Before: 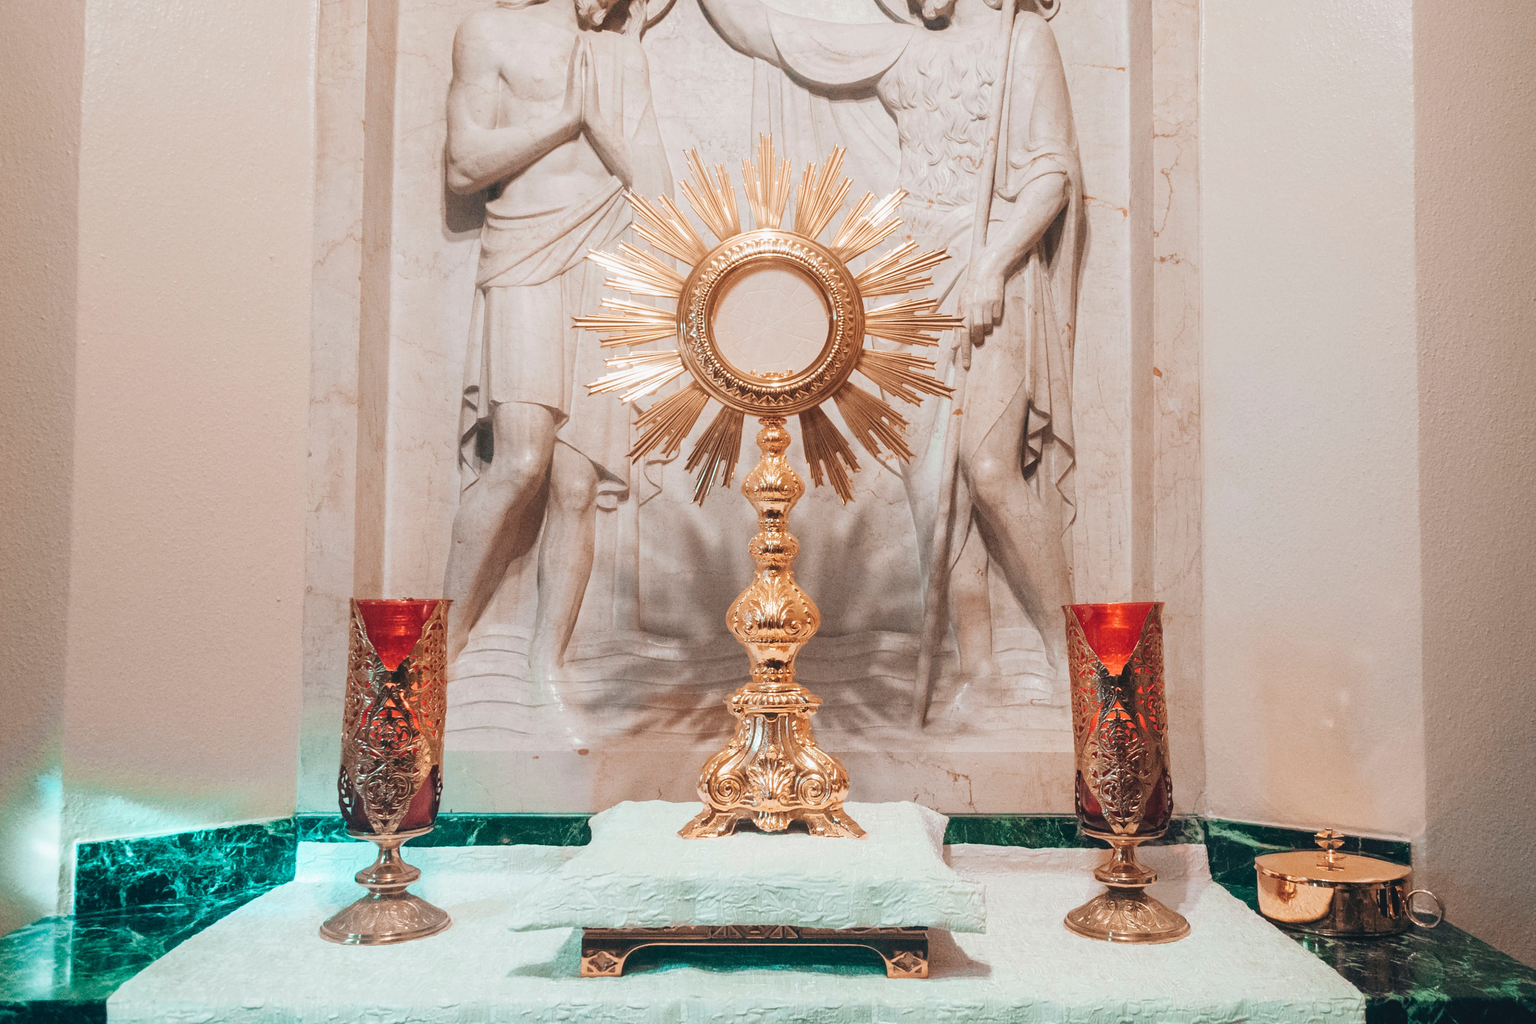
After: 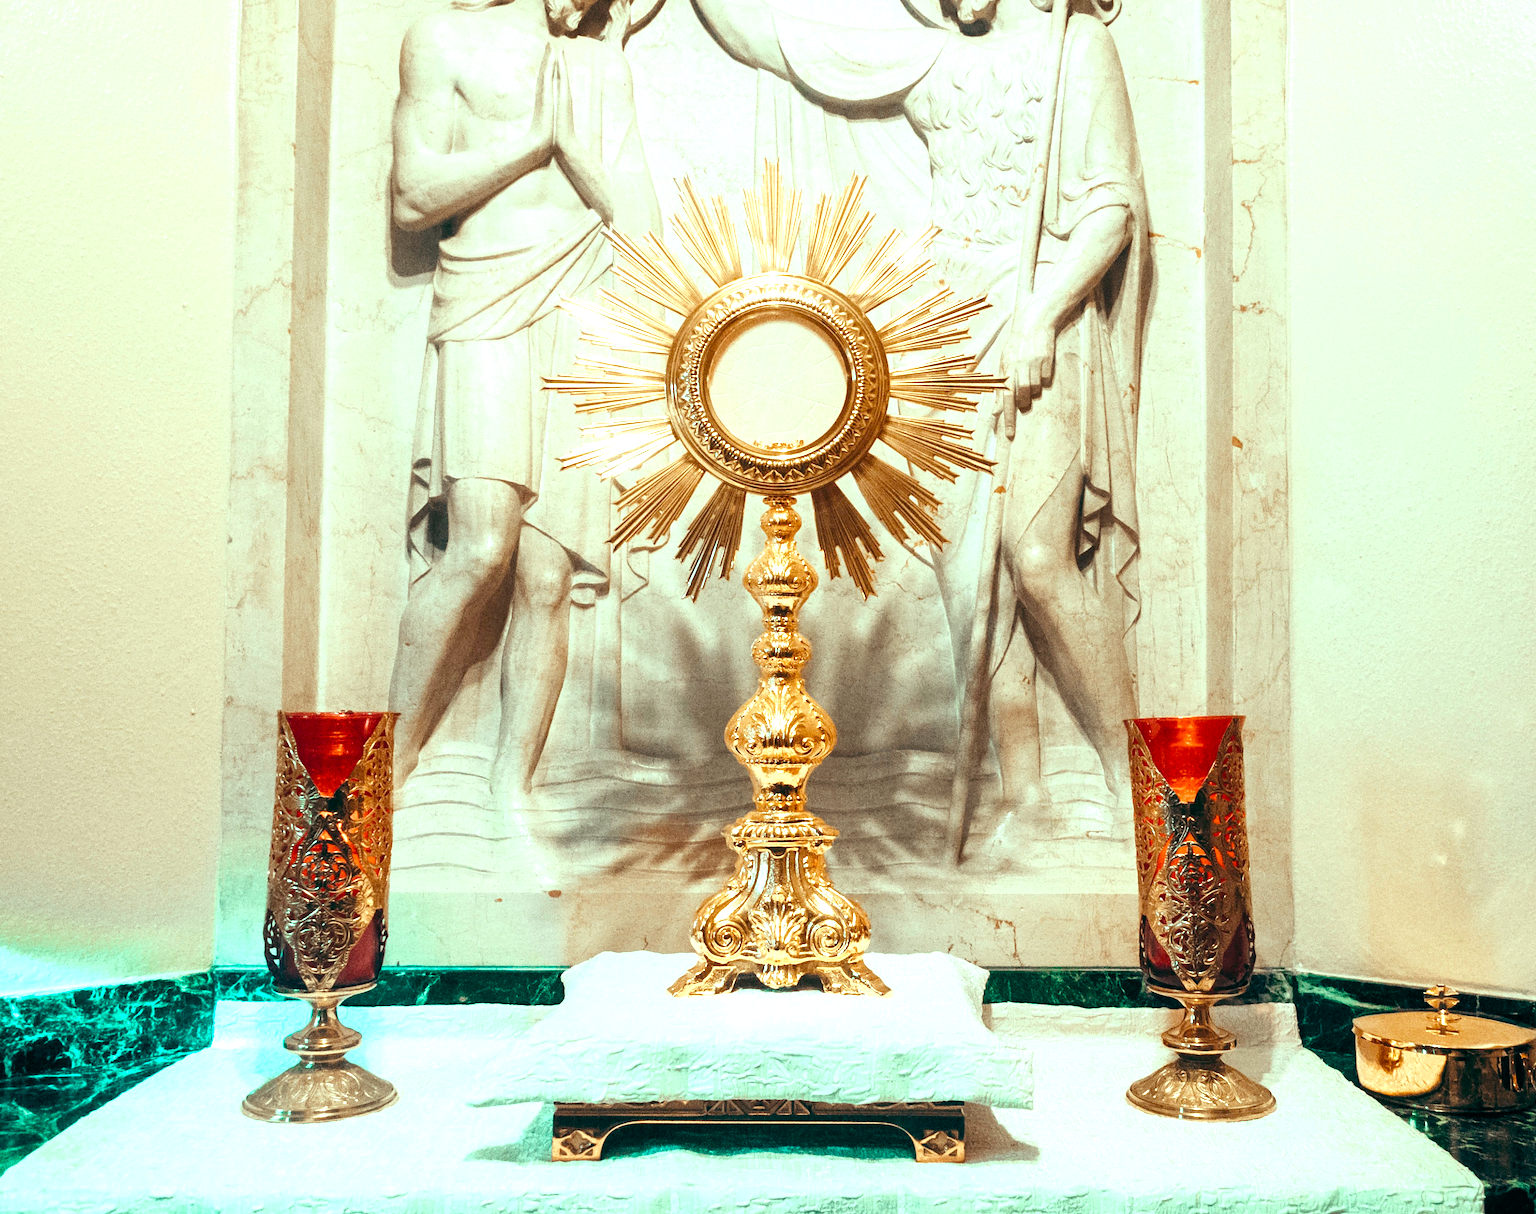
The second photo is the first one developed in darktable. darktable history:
exposure: black level correction 0.001, compensate highlight preservation false
color balance rgb: shadows lift › luminance -7.7%, shadows lift › chroma 2.13%, shadows lift › hue 165.27°, power › luminance -7.77%, power › chroma 1.1%, power › hue 215.88°, highlights gain › luminance 15.15%, highlights gain › chroma 7%, highlights gain › hue 125.57°, global offset › luminance -0.33%, global offset › chroma 0.11%, global offset › hue 165.27°, perceptual saturation grading › global saturation 24.42%, perceptual saturation grading › highlights -24.42%, perceptual saturation grading › mid-tones 24.42%, perceptual saturation grading › shadows 40%, perceptual brilliance grading › global brilliance -5%, perceptual brilliance grading › highlights 24.42%, perceptual brilliance grading › mid-tones 7%, perceptual brilliance grading › shadows -5%
crop: left 7.598%, right 7.873%
rgb levels: mode RGB, independent channels, levels [[0, 0.474, 1], [0, 0.5, 1], [0, 0.5, 1]]
